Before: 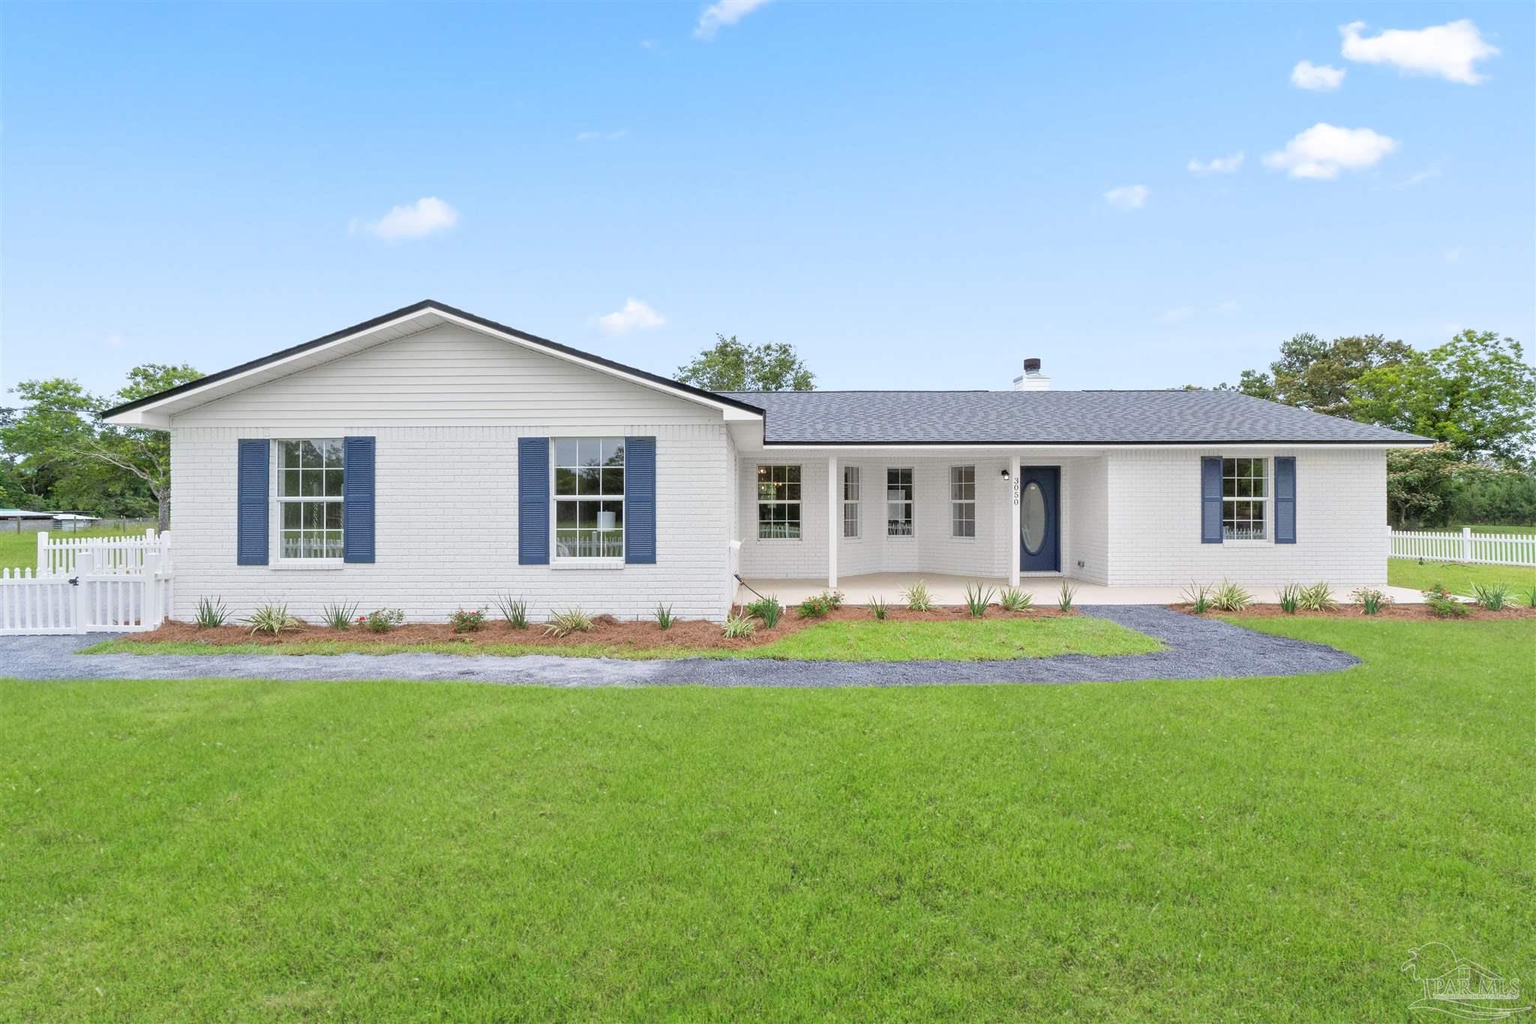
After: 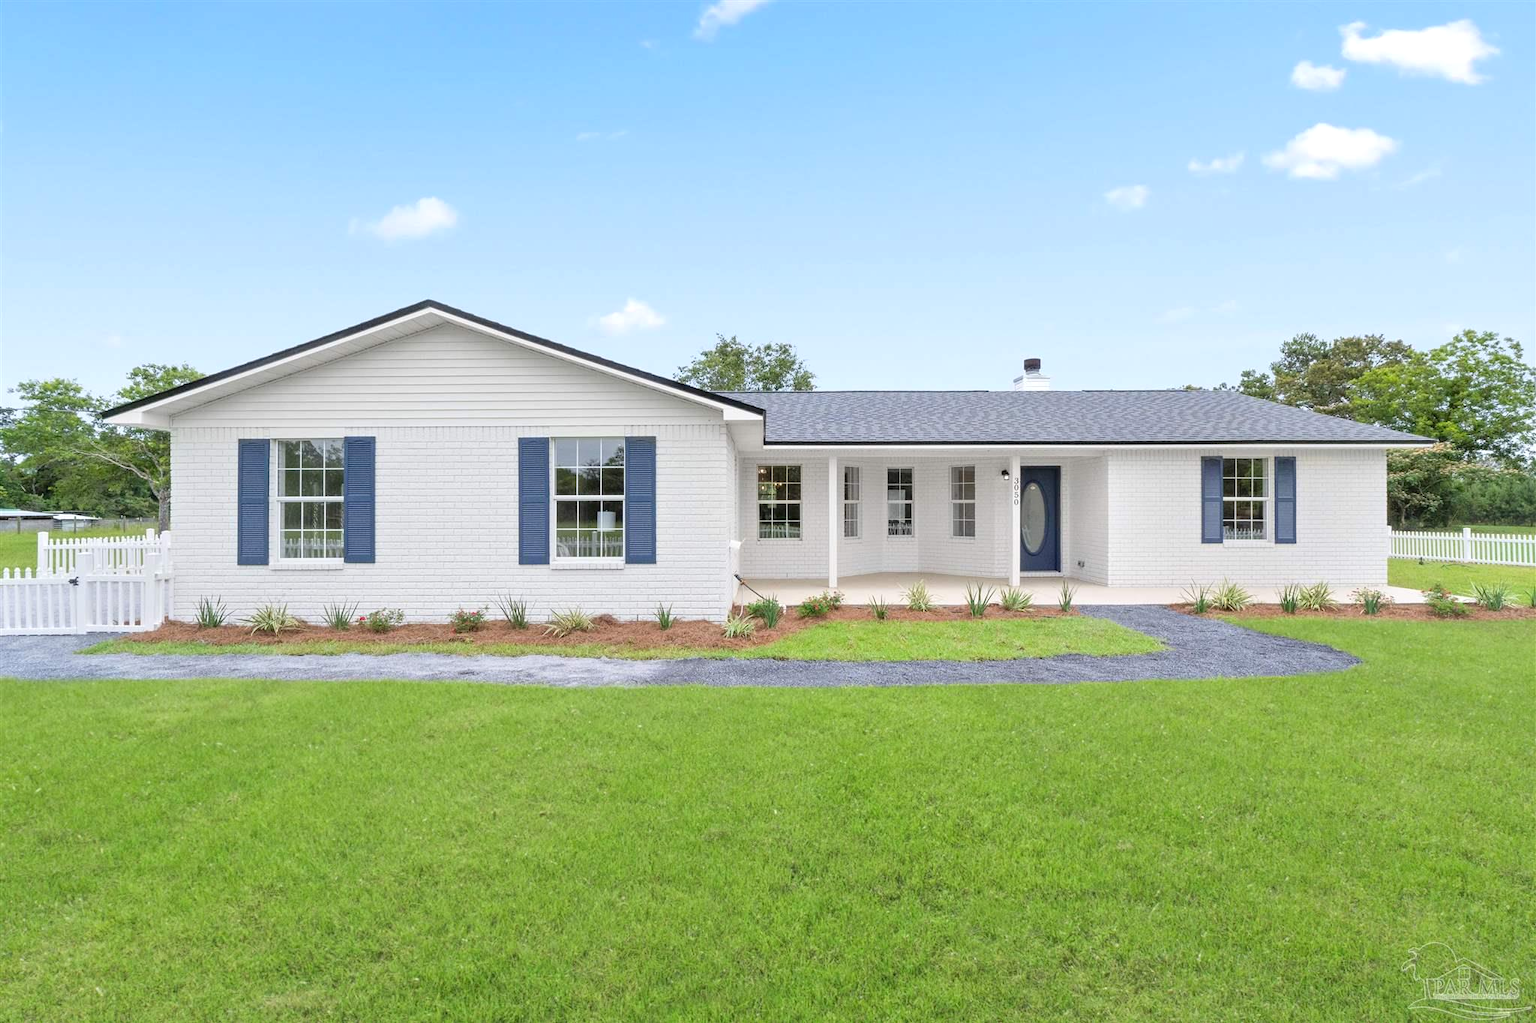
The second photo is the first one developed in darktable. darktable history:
exposure: exposure 0.123 EV, compensate highlight preservation false
